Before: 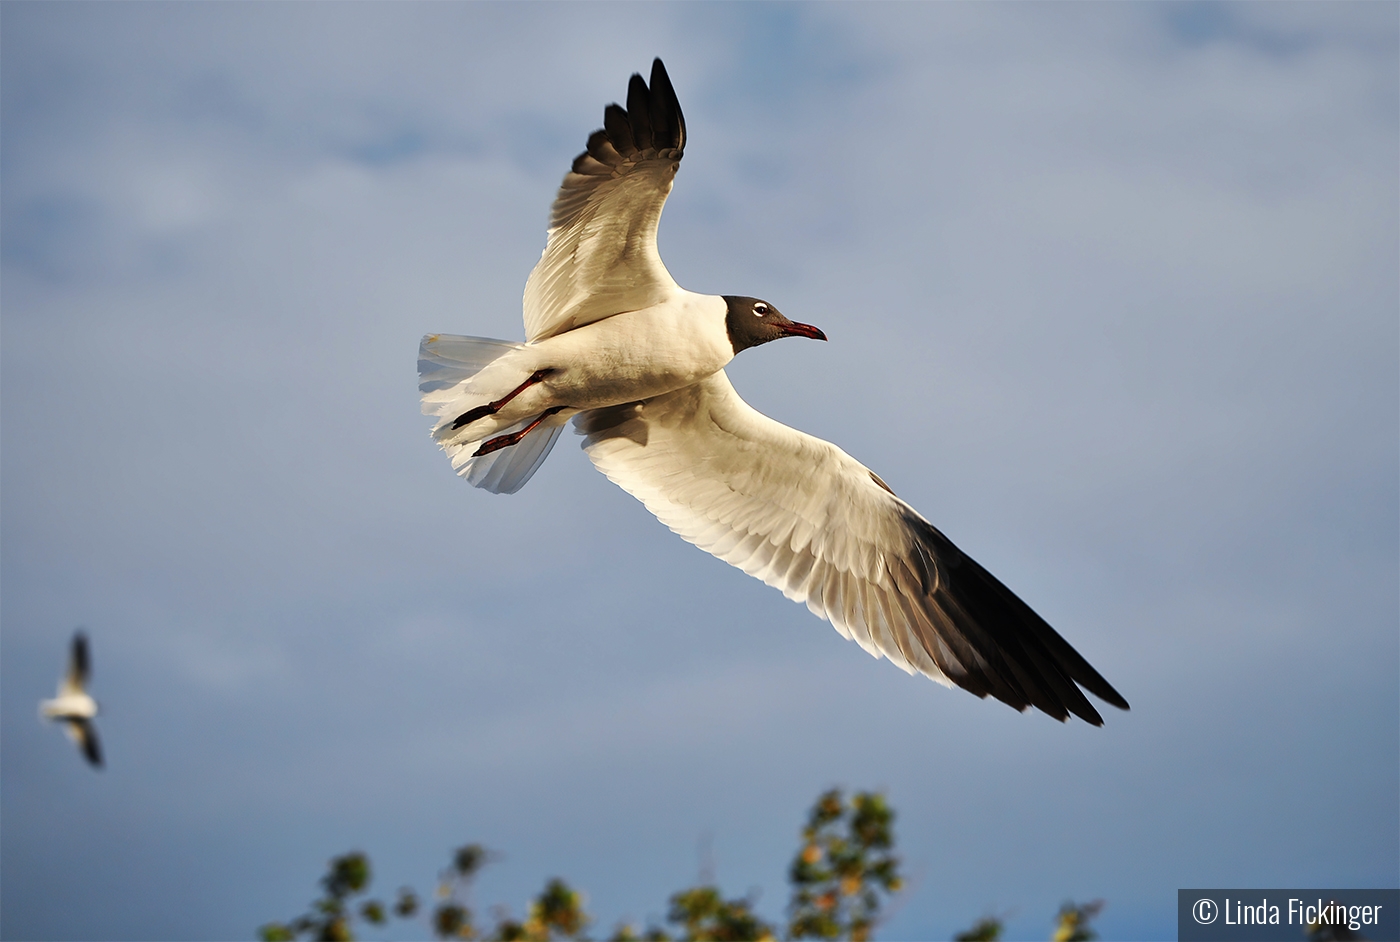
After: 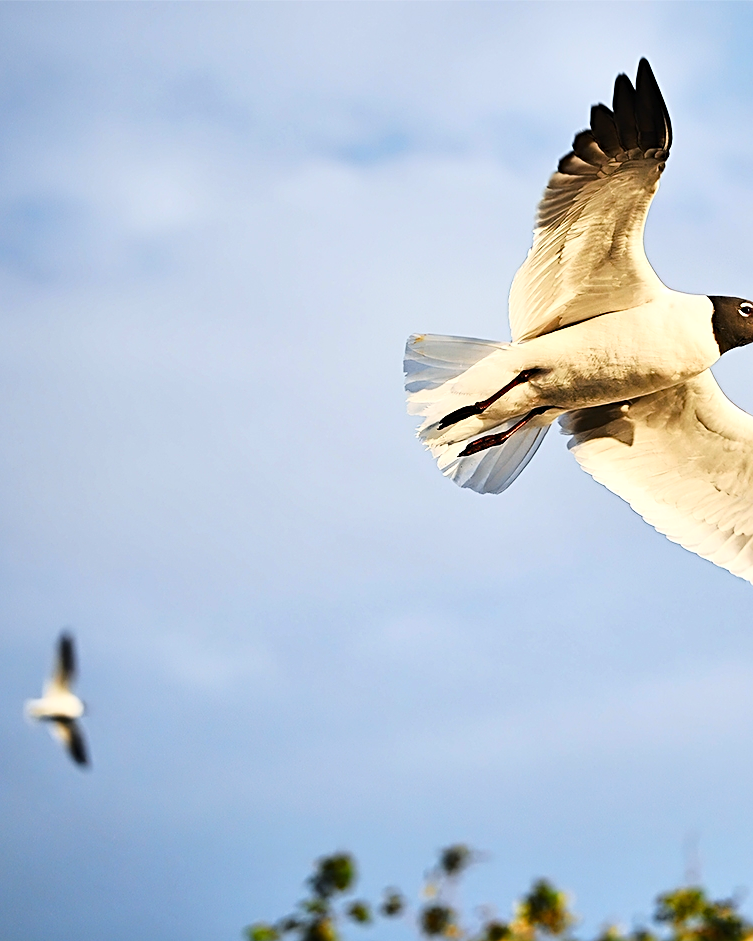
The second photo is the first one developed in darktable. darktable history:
color balance rgb: perceptual saturation grading › global saturation 0.426%, perceptual saturation grading › highlights -15.662%, perceptual saturation grading › shadows 24.024%, global vibrance 9.833%
exposure: exposure 0.203 EV, compensate exposure bias true, compensate highlight preservation false
base curve: curves: ch0 [(0, 0) (0.028, 0.03) (0.121, 0.232) (0.46, 0.748) (0.859, 0.968) (1, 1)]
sharpen: radius 2.705, amount 0.664
shadows and highlights: shadows 37.71, highlights -27.63, soften with gaussian
crop: left 1.008%, right 45.142%, bottom 0.09%
